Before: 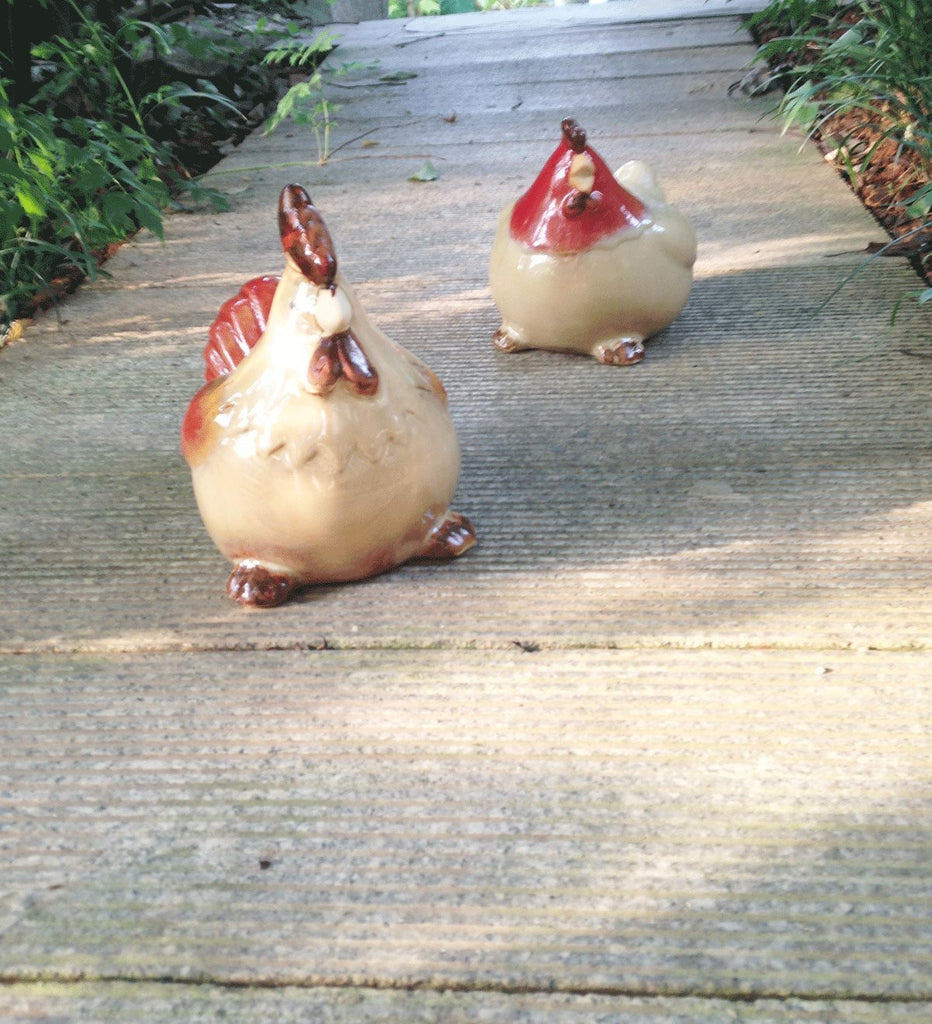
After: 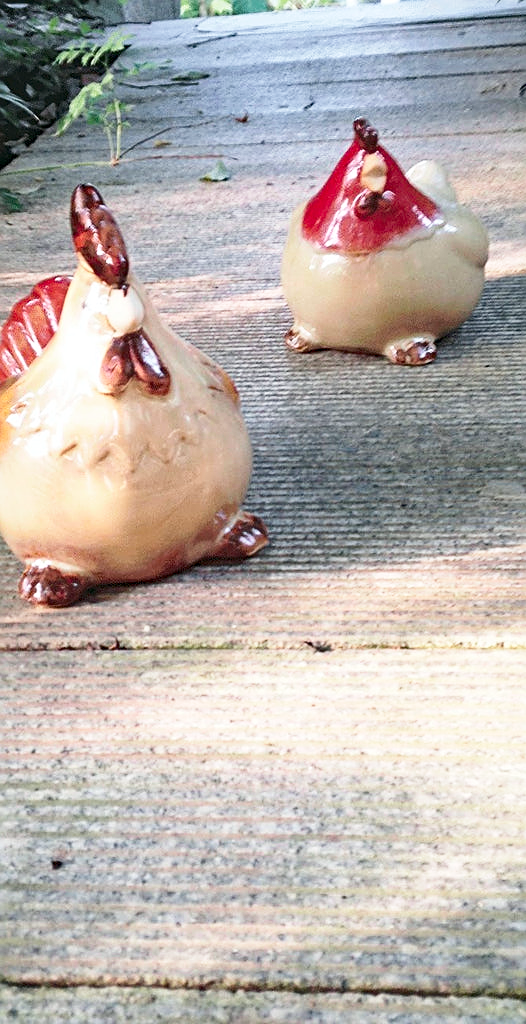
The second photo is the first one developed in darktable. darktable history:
haze removal: strength 0.299, distance 0.251, compatibility mode true, adaptive false
tone curve: curves: ch0 [(0, 0) (0.227, 0.17) (0.766, 0.774) (1, 1)]; ch1 [(0, 0) (0.114, 0.127) (0.437, 0.452) (0.498, 0.498) (0.529, 0.541) (0.579, 0.589) (1, 1)]; ch2 [(0, 0) (0.233, 0.259) (0.493, 0.492) (0.587, 0.573) (1, 1)], color space Lab, independent channels, preserve colors none
base curve: curves: ch0 [(0, 0) (0.666, 0.806) (1, 1)], preserve colors none
sharpen: radius 1.921
crop and rotate: left 22.379%, right 21.098%
